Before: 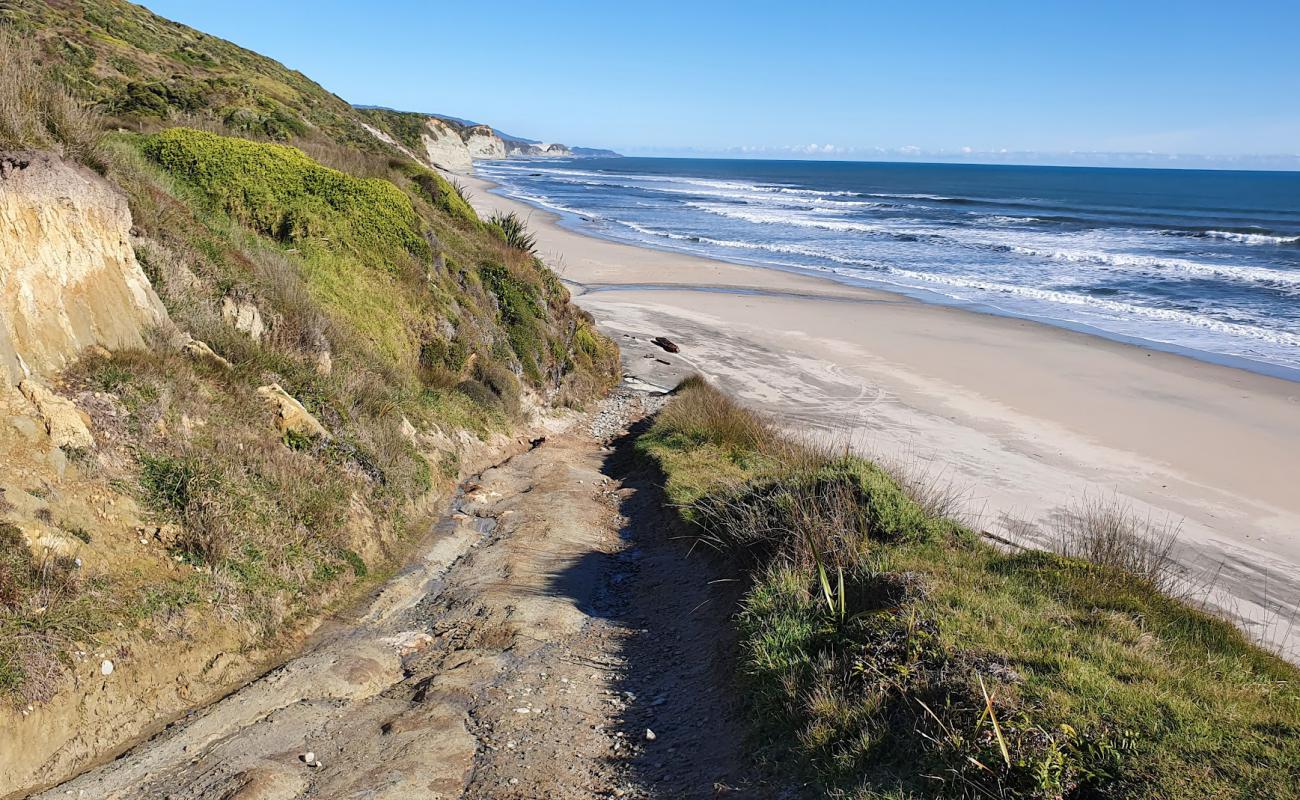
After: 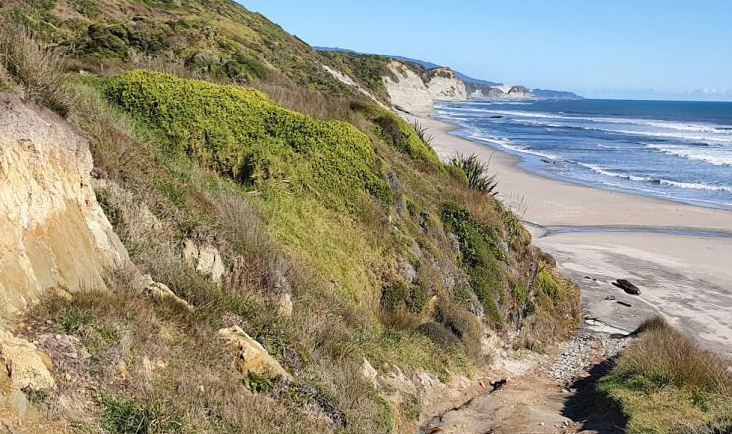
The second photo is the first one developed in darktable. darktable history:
crop and rotate: left 3.032%, top 7.413%, right 40.611%, bottom 38.25%
